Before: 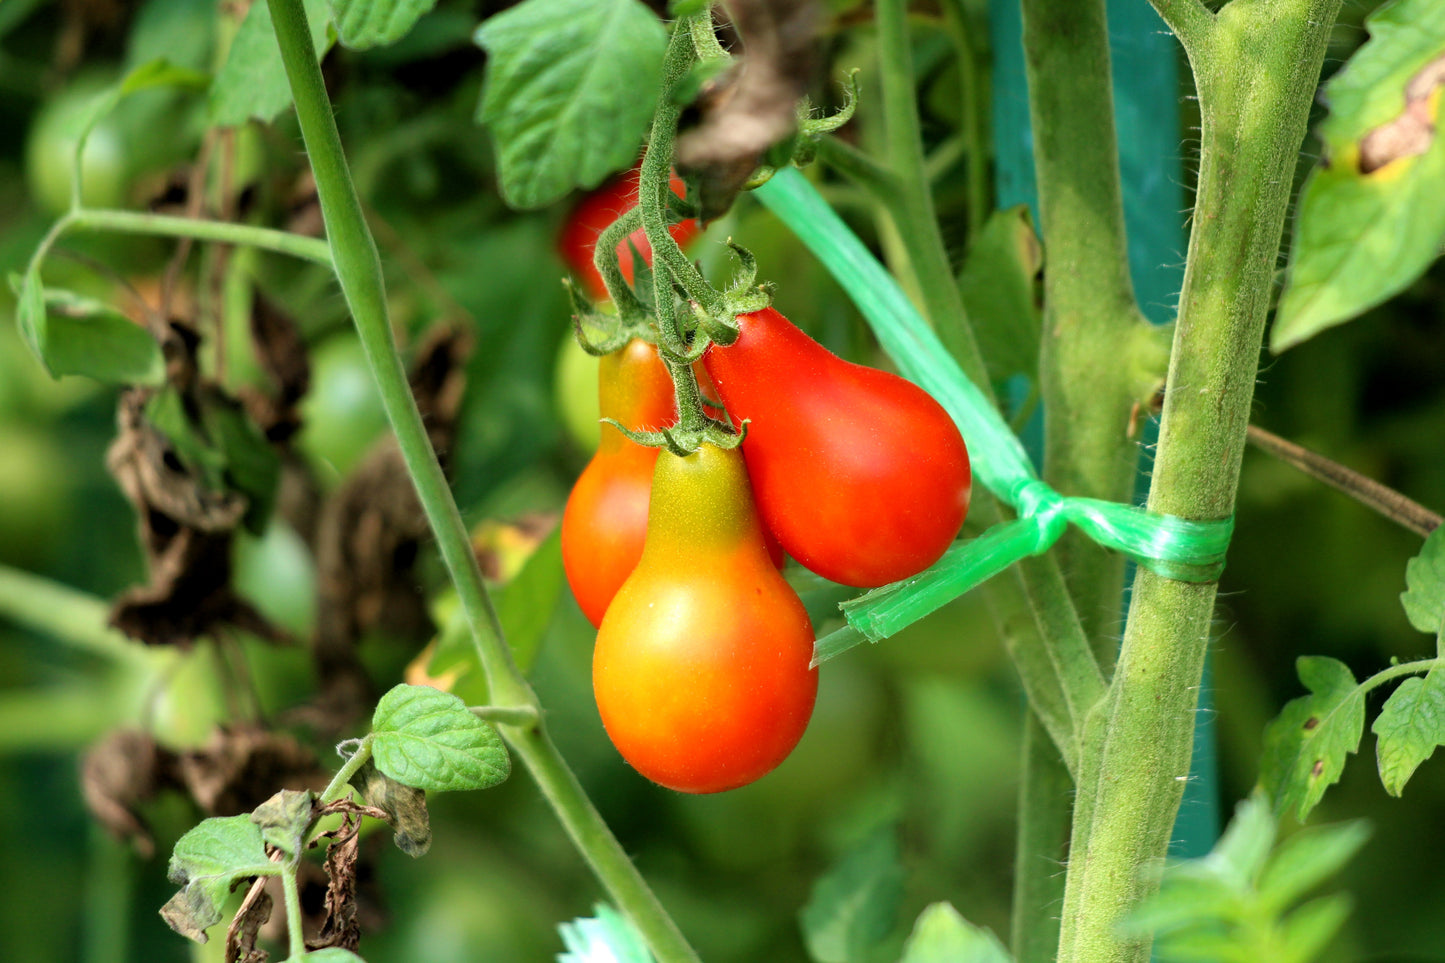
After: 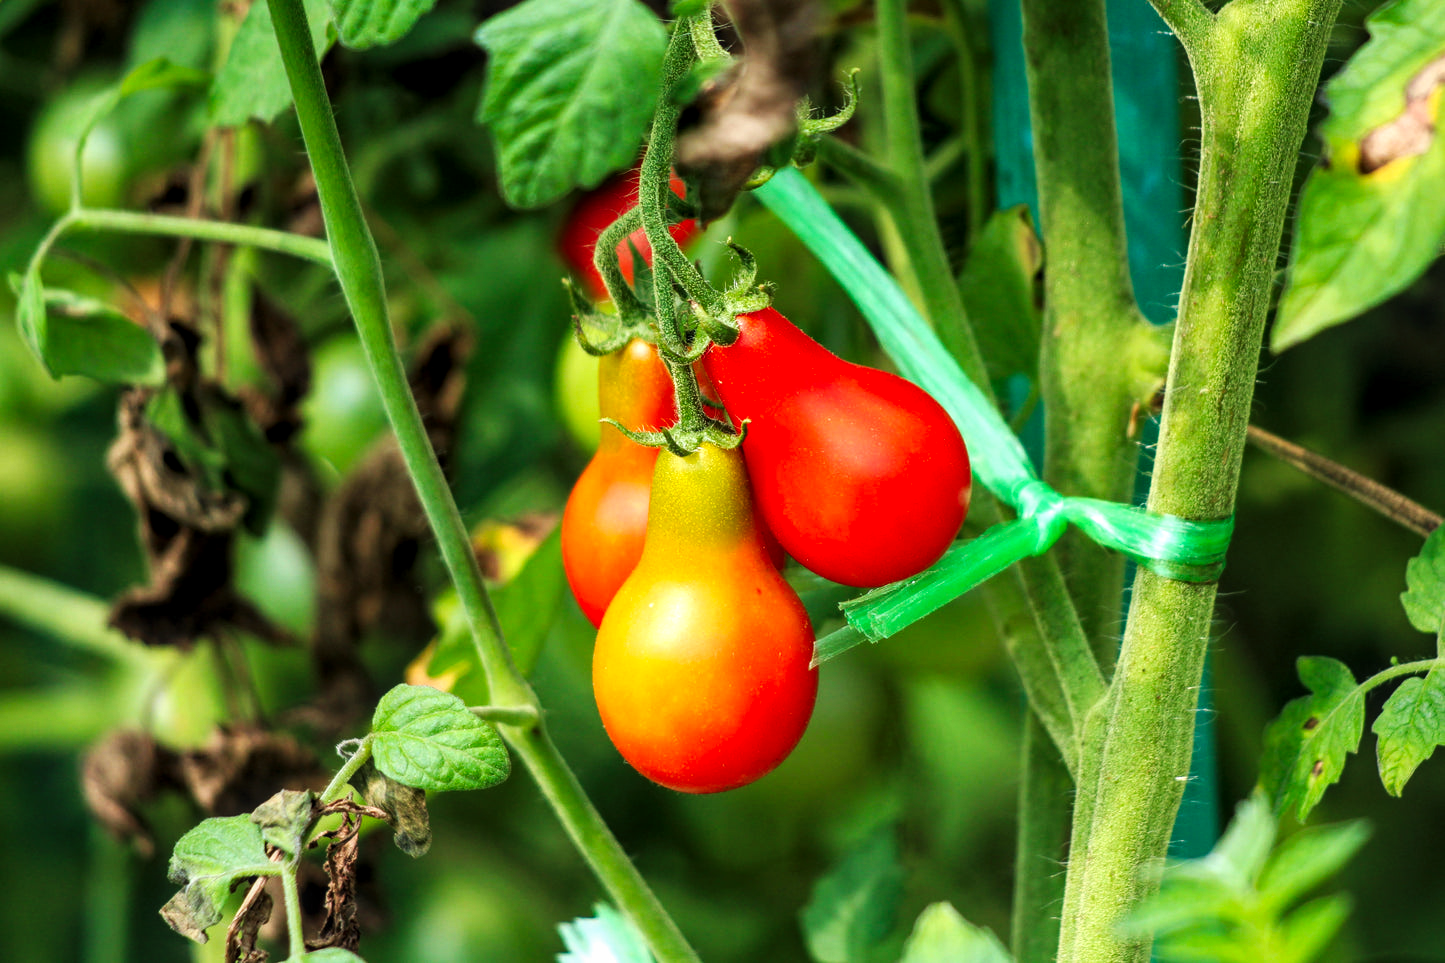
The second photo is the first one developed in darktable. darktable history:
exposure: compensate exposure bias true, compensate highlight preservation false
local contrast: on, module defaults
tone curve: curves: ch0 [(0, 0) (0.003, 0.003) (0.011, 0.012) (0.025, 0.024) (0.044, 0.039) (0.069, 0.052) (0.1, 0.072) (0.136, 0.097) (0.177, 0.128) (0.224, 0.168) (0.277, 0.217) (0.335, 0.276) (0.399, 0.345) (0.468, 0.429) (0.543, 0.524) (0.623, 0.628) (0.709, 0.732) (0.801, 0.829) (0.898, 0.919) (1, 1)], preserve colors none
